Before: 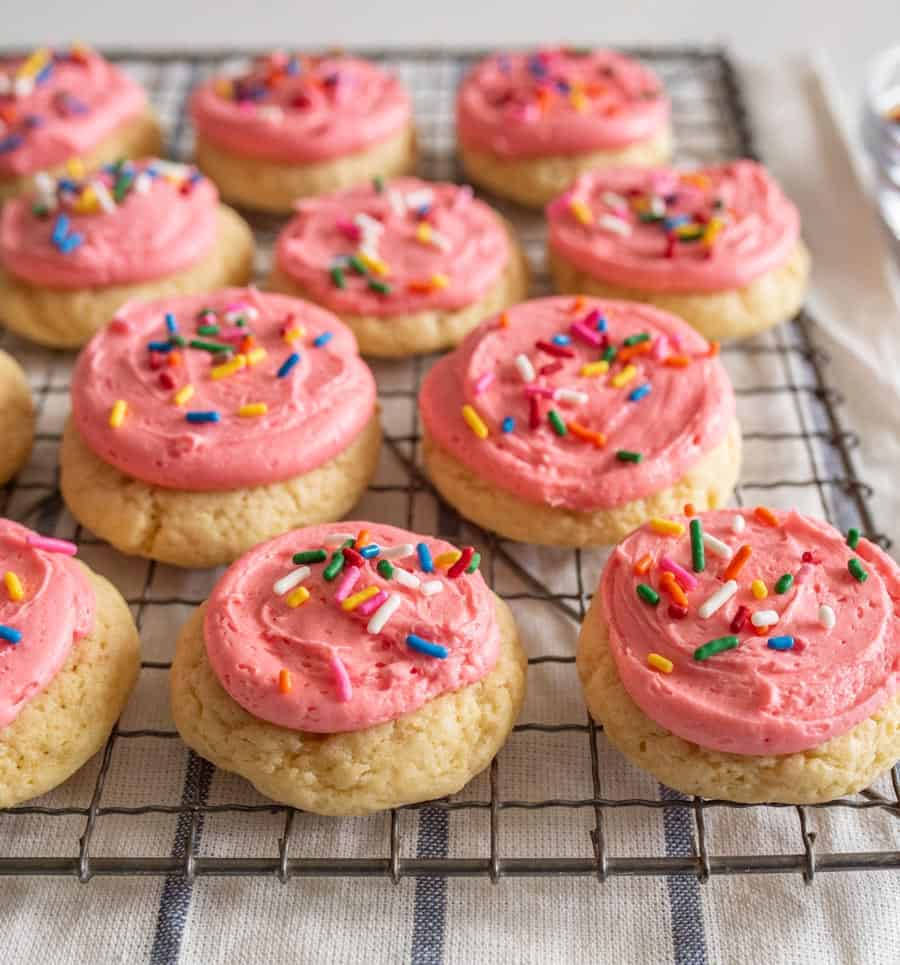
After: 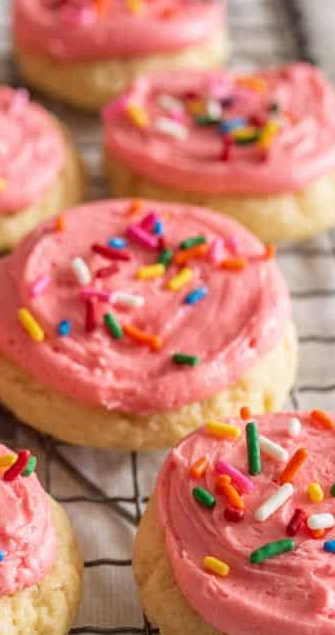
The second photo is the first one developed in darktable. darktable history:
crop and rotate: left 49.444%, top 10.14%, right 13.23%, bottom 23.99%
